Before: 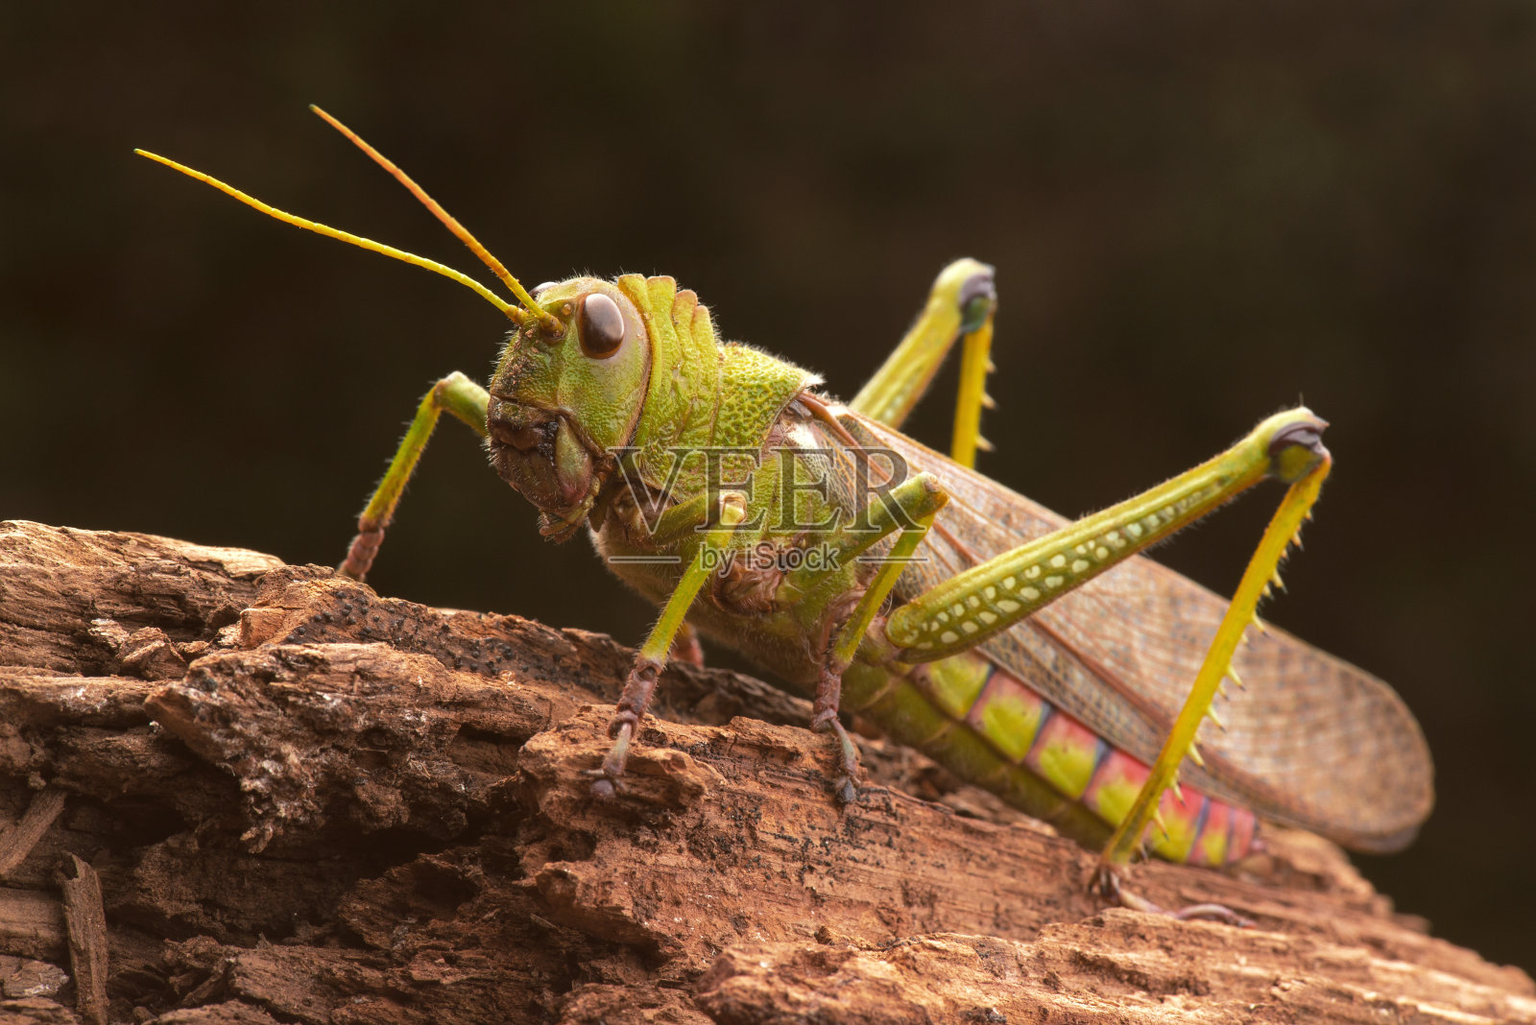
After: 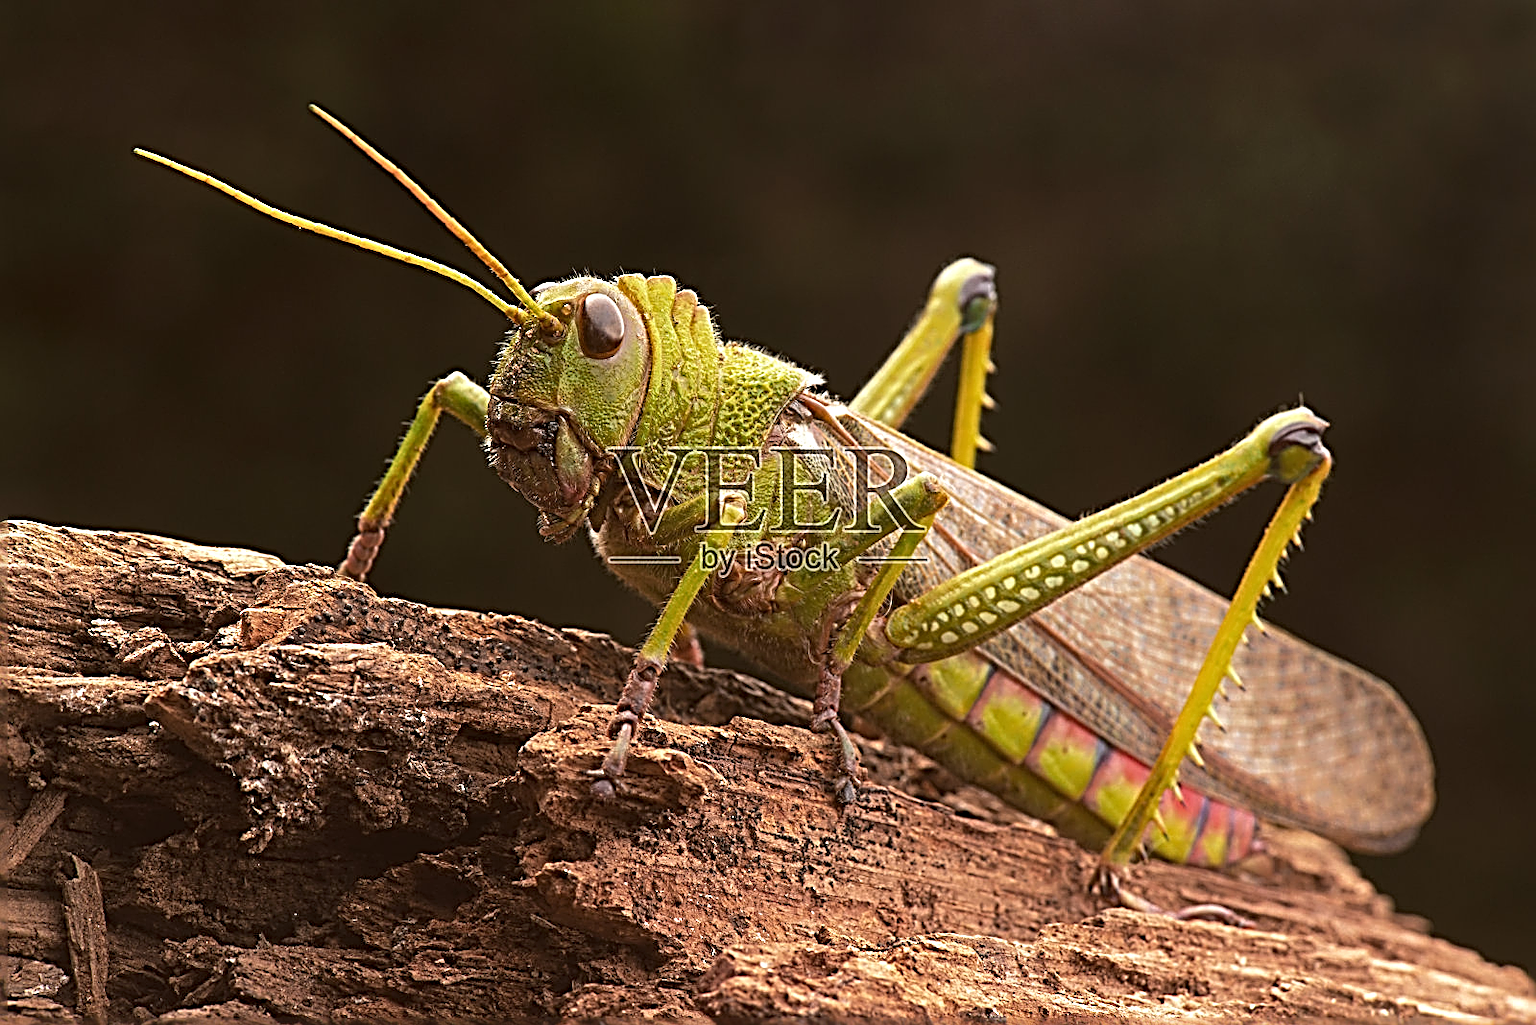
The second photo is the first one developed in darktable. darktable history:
sharpen: radius 3.163, amount 1.729
